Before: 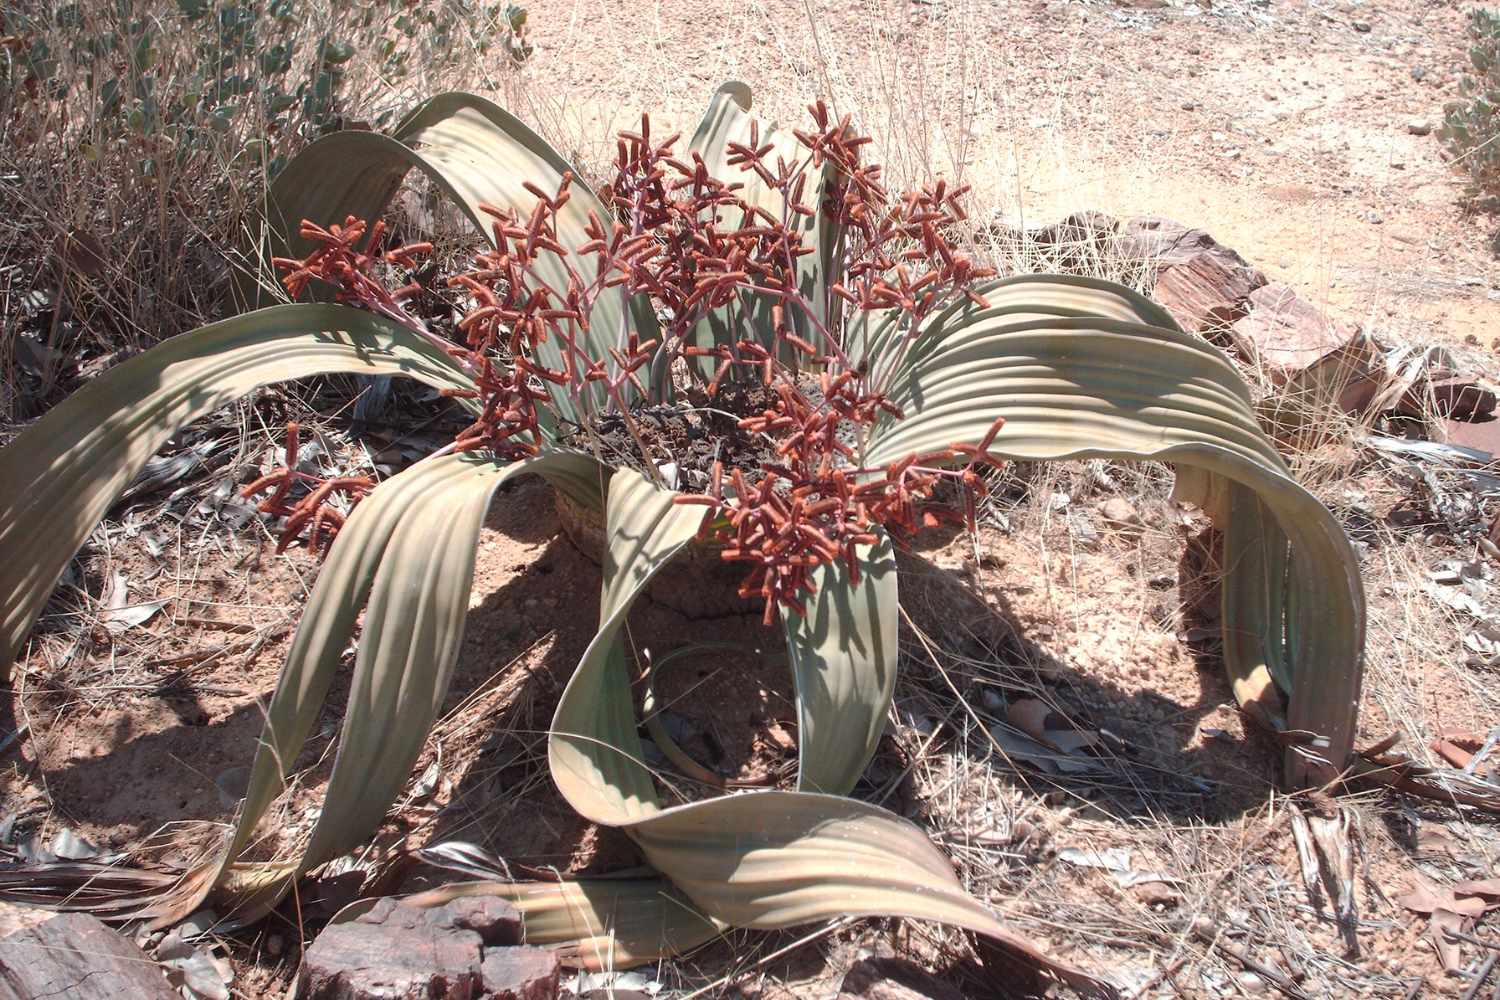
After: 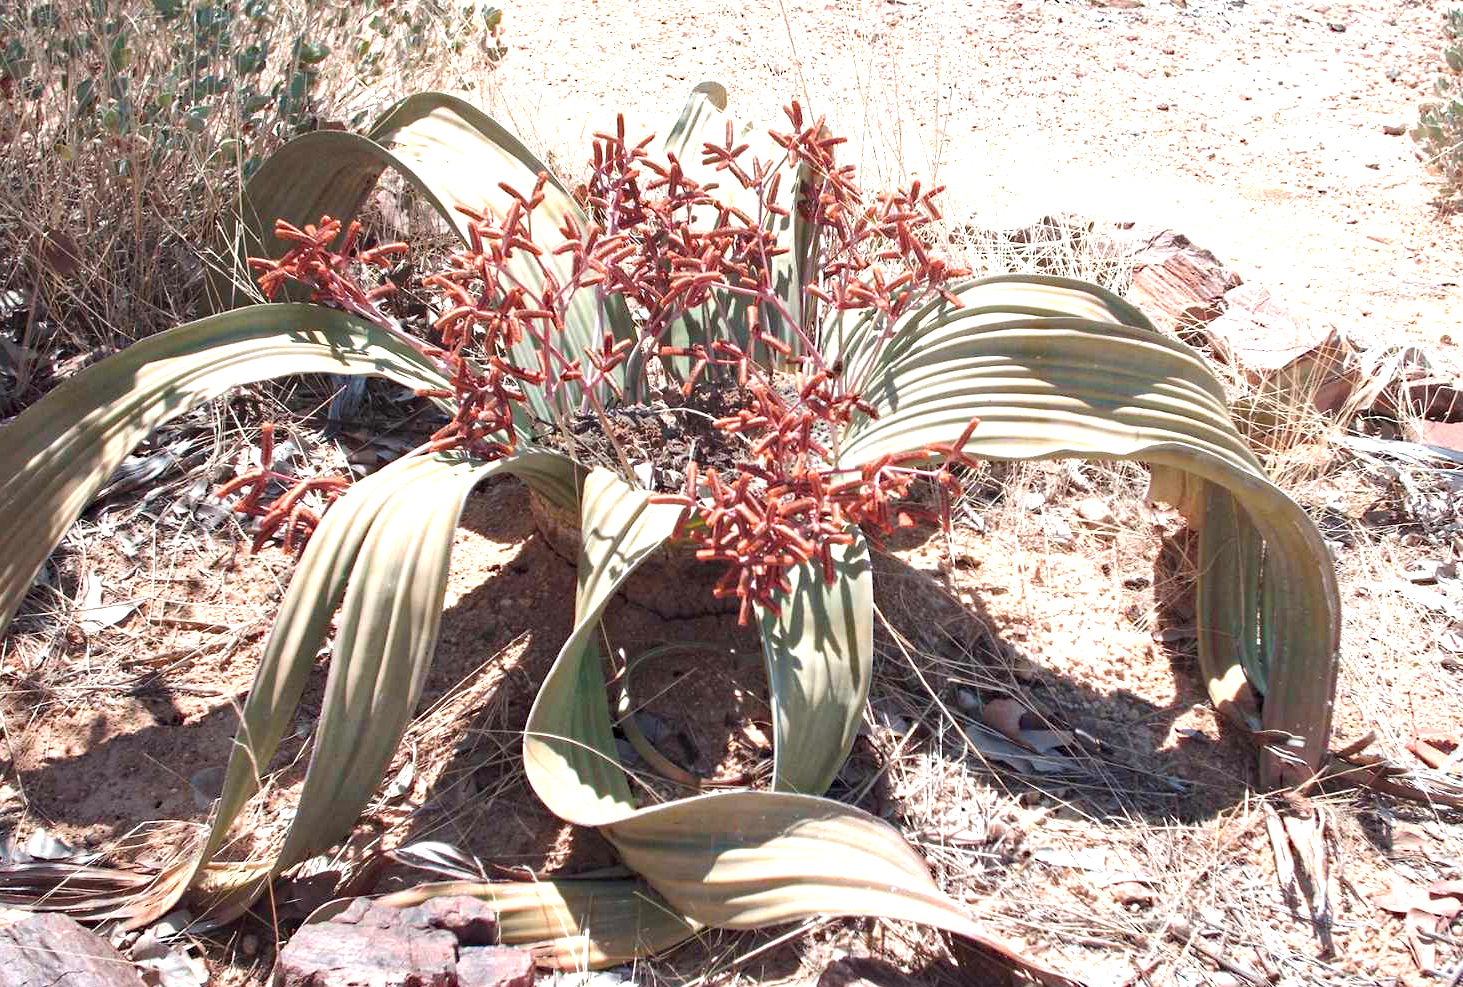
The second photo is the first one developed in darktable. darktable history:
crop and rotate: left 1.774%, right 0.633%, bottom 1.28%
haze removal: strength 0.29, distance 0.25, compatibility mode true, adaptive false
exposure: black level correction 0, exposure 0.95 EV, compensate exposure bias true, compensate highlight preservation false
